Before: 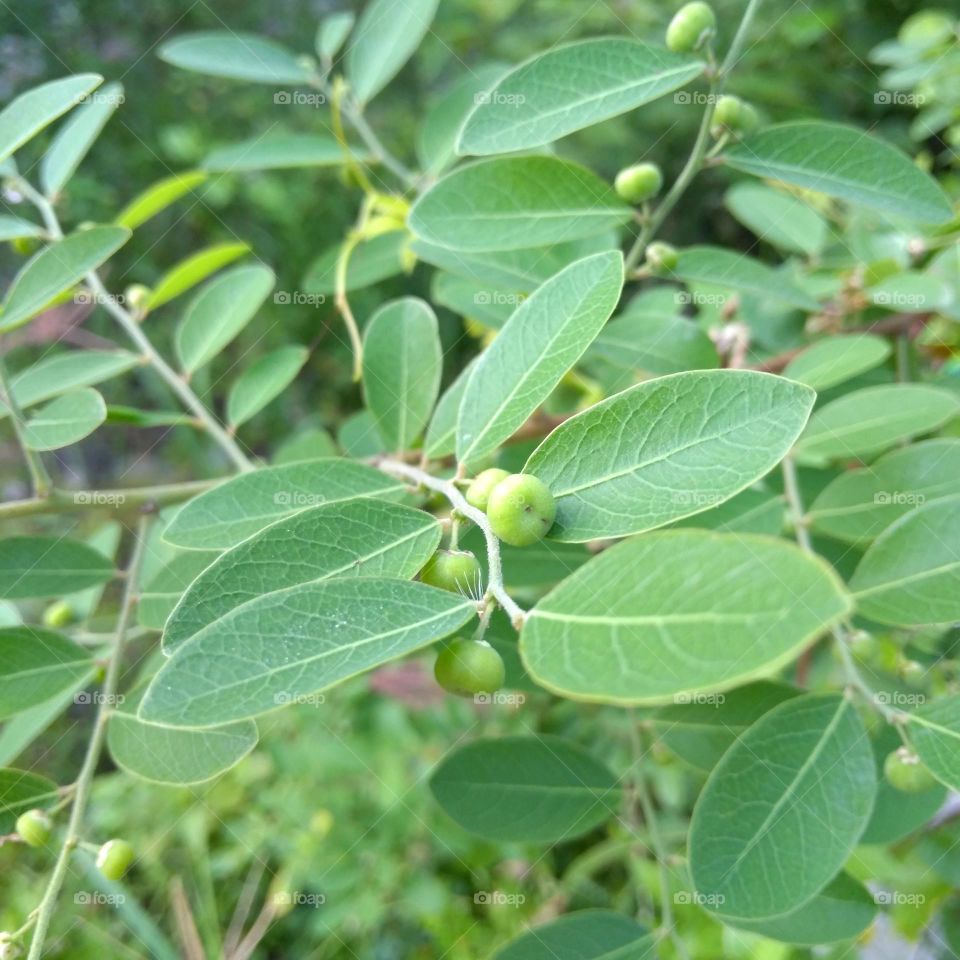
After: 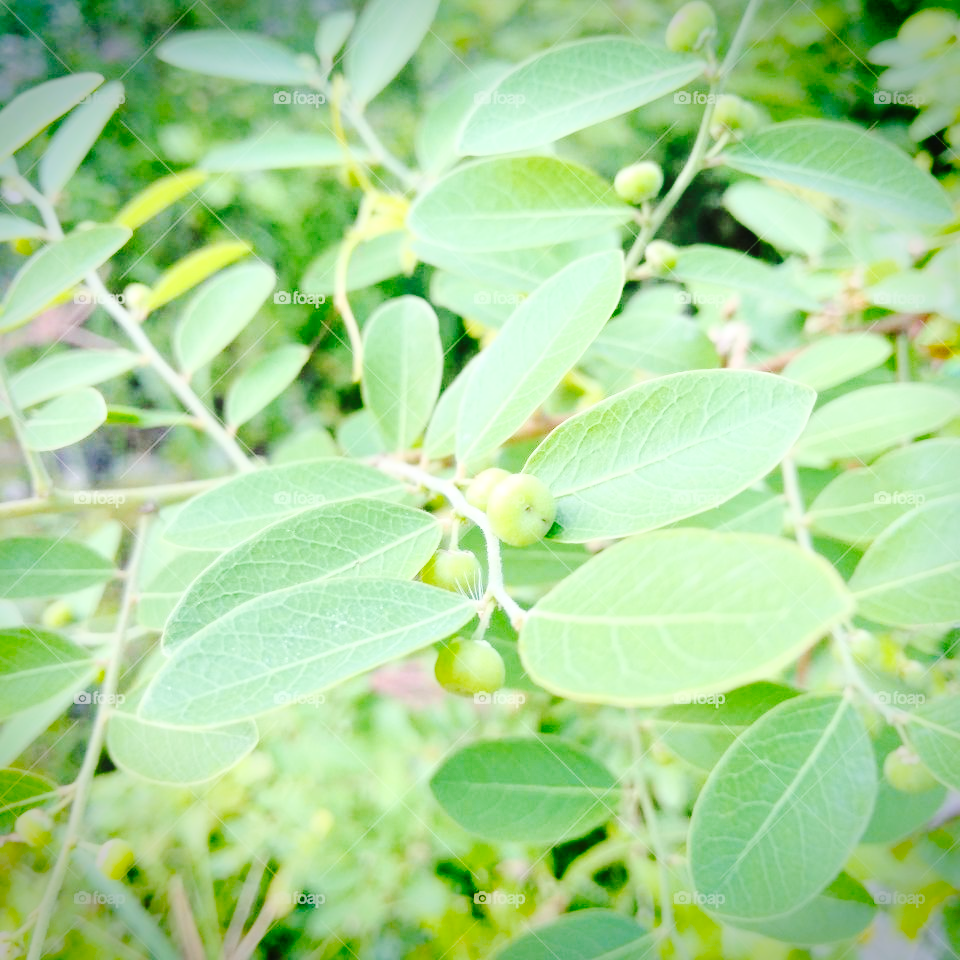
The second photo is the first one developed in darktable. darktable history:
base curve: curves: ch0 [(0, 0) (0.028, 0.03) (0.121, 0.232) (0.46, 0.748) (0.859, 0.968) (1, 1)]
tone curve: curves: ch0 [(0, 0) (0.003, 0.002) (0.011, 0.008) (0.025, 0.017) (0.044, 0.027) (0.069, 0.037) (0.1, 0.052) (0.136, 0.074) (0.177, 0.11) (0.224, 0.155) (0.277, 0.237) (0.335, 0.34) (0.399, 0.467) (0.468, 0.584) (0.543, 0.683) (0.623, 0.762) (0.709, 0.827) (0.801, 0.888) (0.898, 0.947) (1, 1)], preserve colors none
vignetting: fall-off start 88.53%, fall-off radius 44.2%, saturation 0.376, width/height ratio 1.161
